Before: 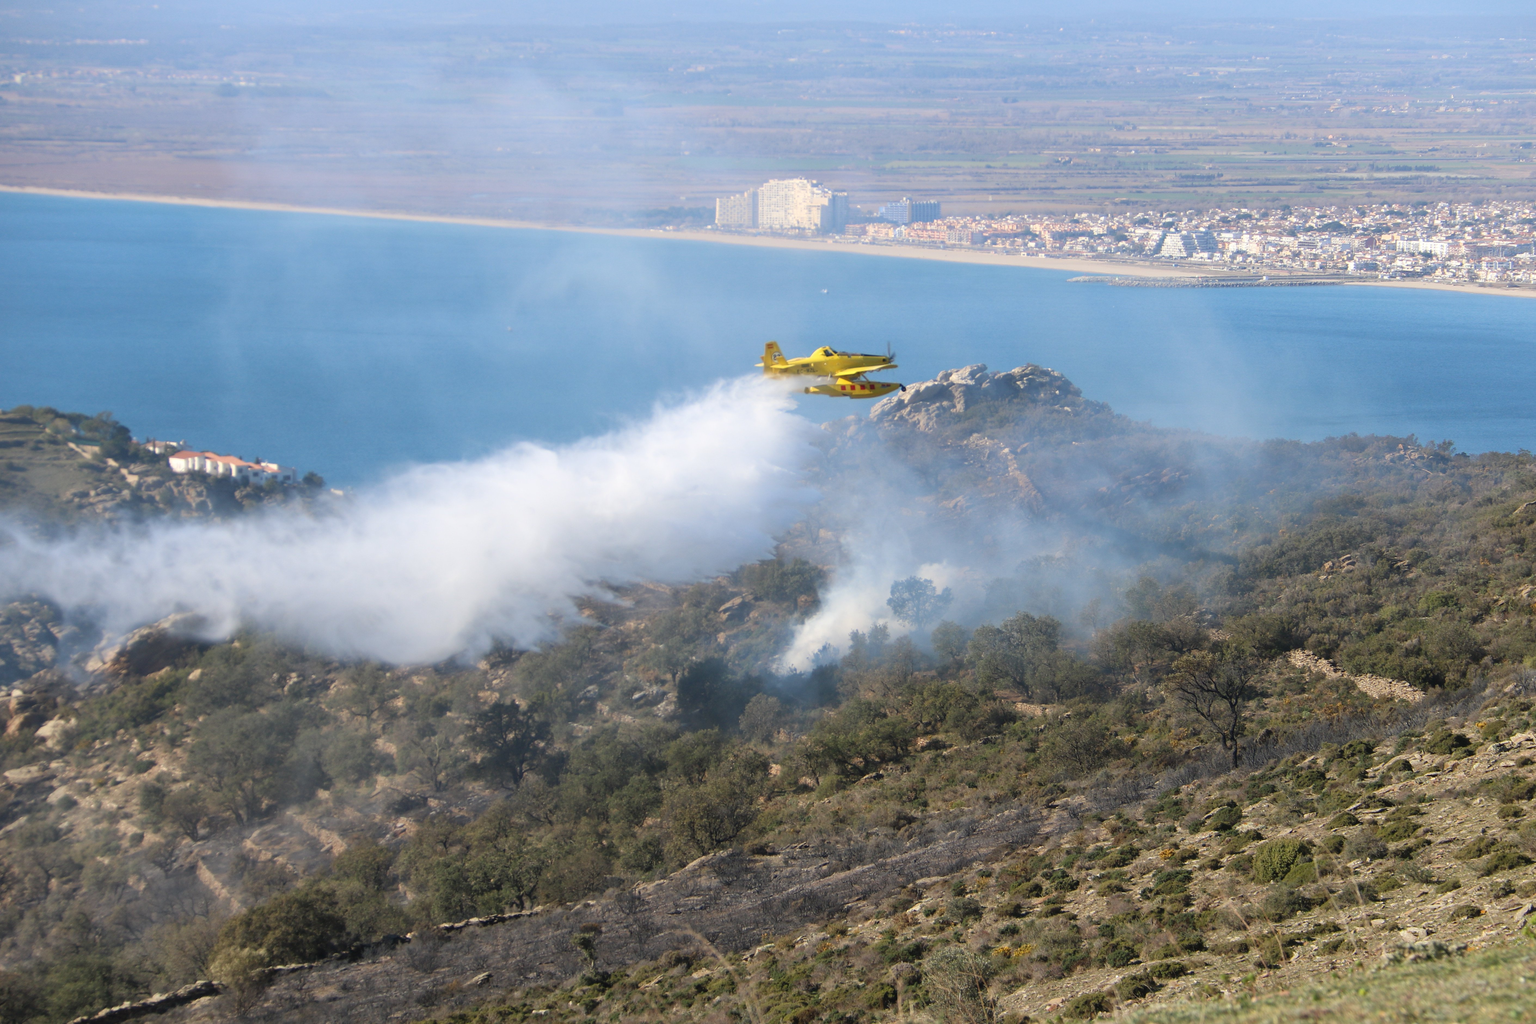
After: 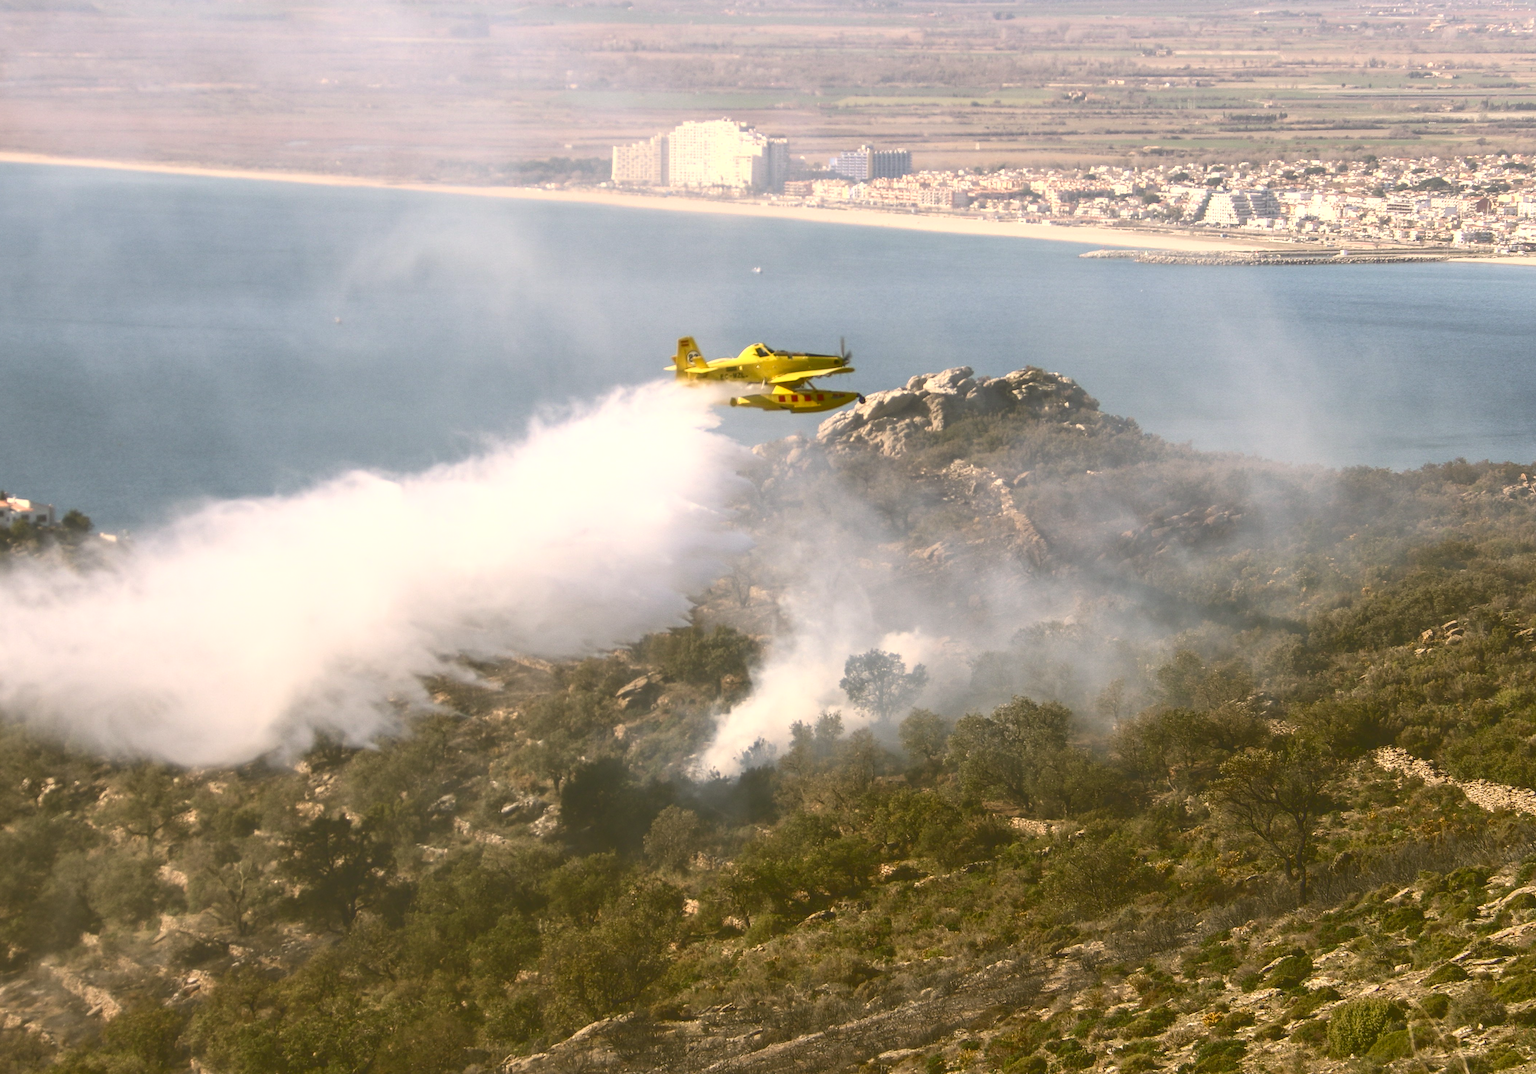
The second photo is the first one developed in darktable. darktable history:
exposure: exposure -0.305 EV, compensate highlight preservation false
crop: left 16.664%, top 8.644%, right 8.176%, bottom 12.484%
local contrast: on, module defaults
color zones: curves: ch0 [(0, 0.5) (0.143, 0.52) (0.286, 0.5) (0.429, 0.5) (0.571, 0.5) (0.714, 0.5) (0.857, 0.5) (1, 0.5)]; ch1 [(0, 0.489) (0.155, 0.45) (0.286, 0.466) (0.429, 0.5) (0.571, 0.5) (0.714, 0.5) (0.857, 0.5) (1, 0.489)]
base curve: curves: ch0 [(0, 0.036) (0.007, 0.037) (0.604, 0.887) (1, 1)]
color correction: highlights a* 8.4, highlights b* 15.87, shadows a* -0.358, shadows b* 26.42
